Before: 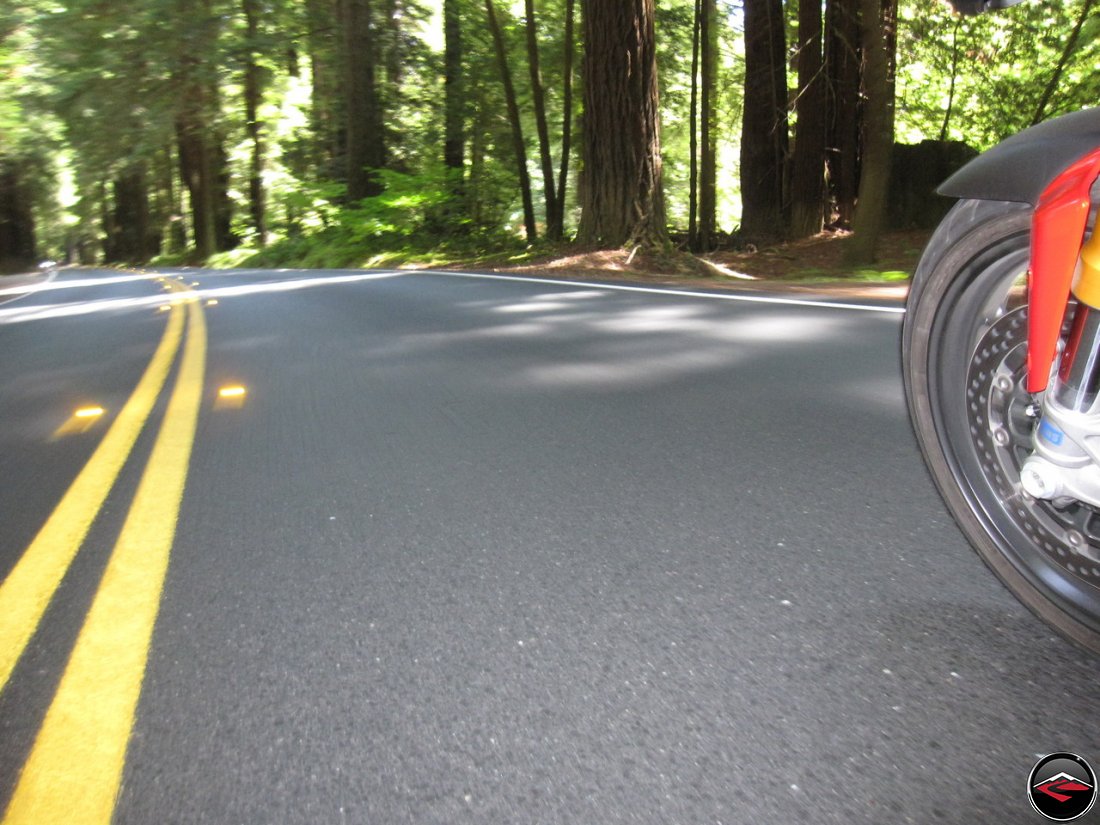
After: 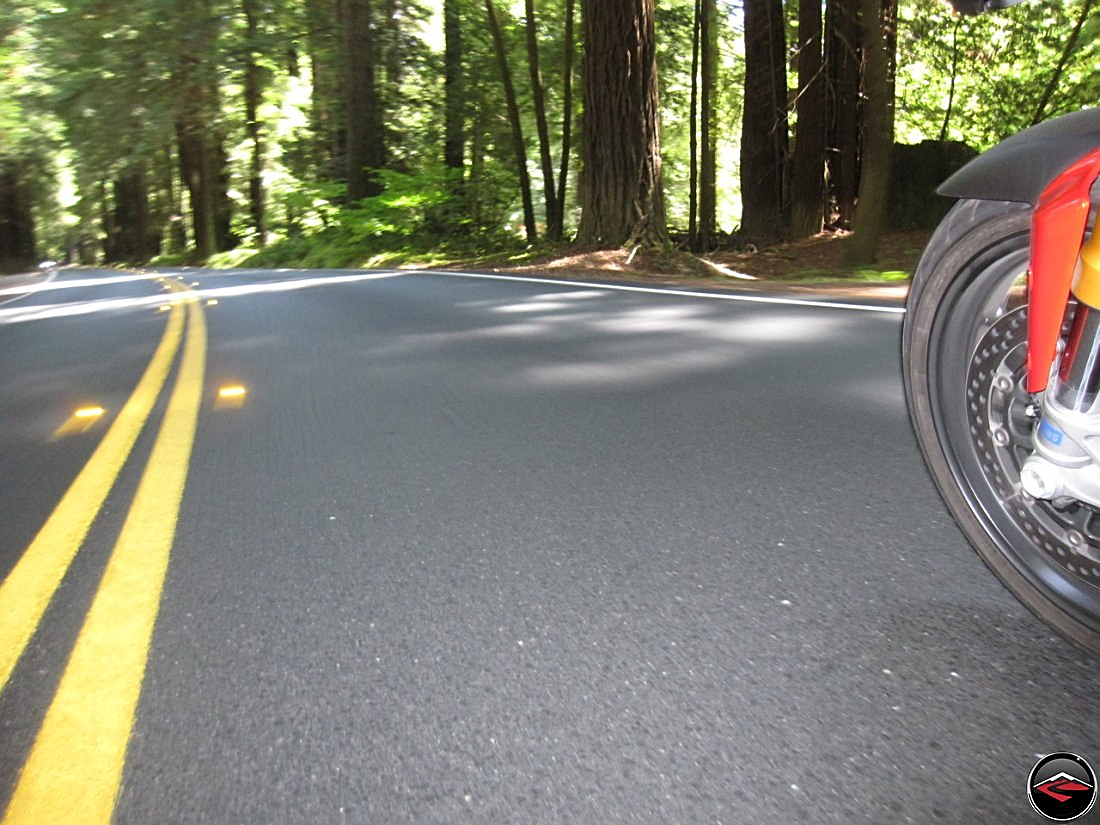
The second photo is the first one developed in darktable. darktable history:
sharpen: on, module defaults
shadows and highlights: shadows -24.52, highlights 48.37, soften with gaussian
